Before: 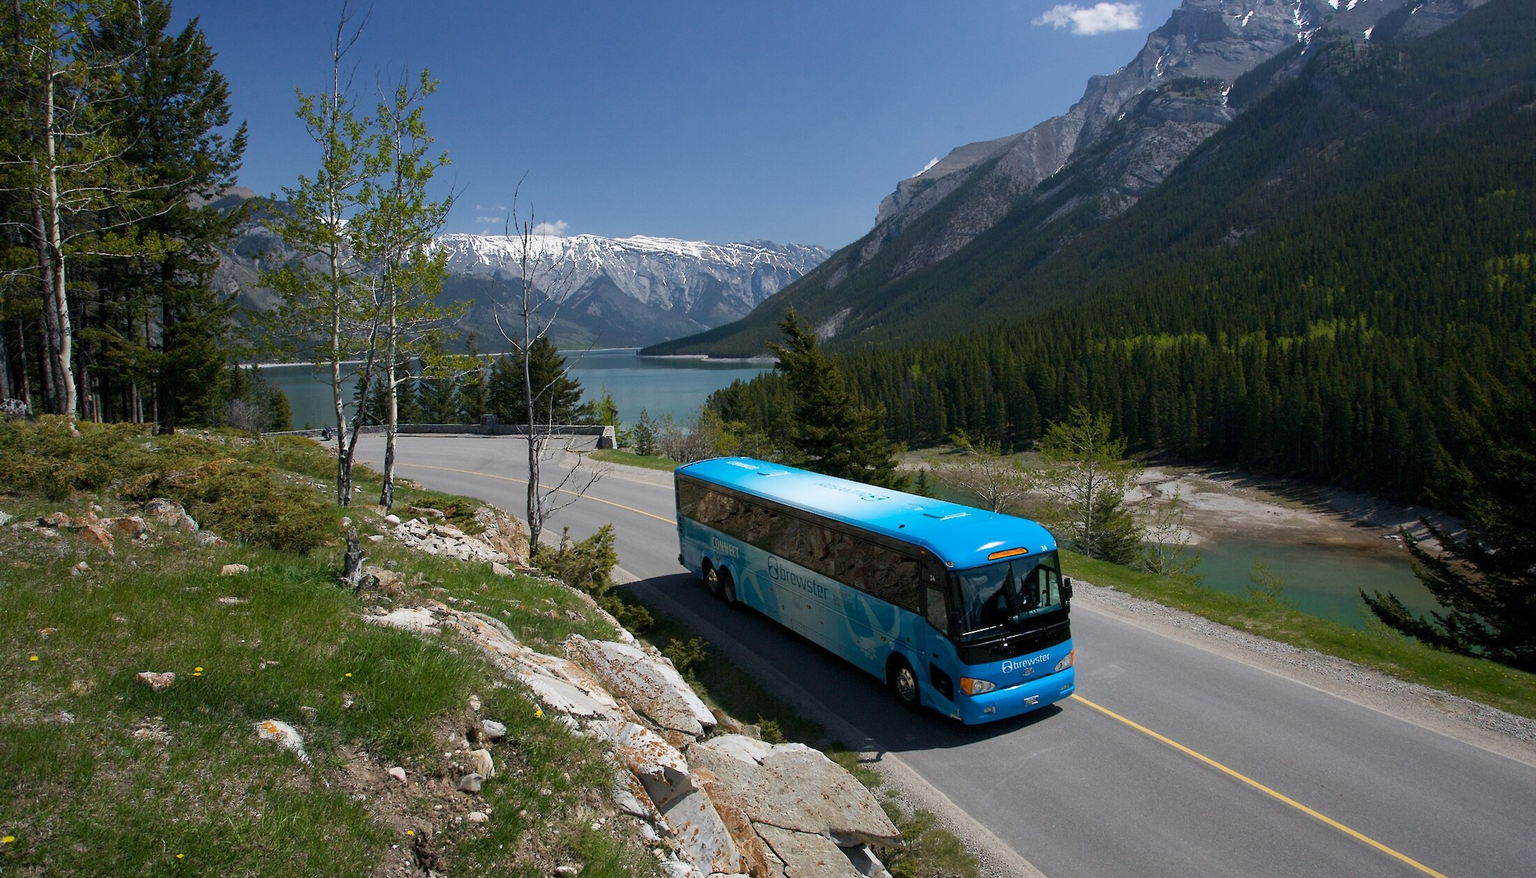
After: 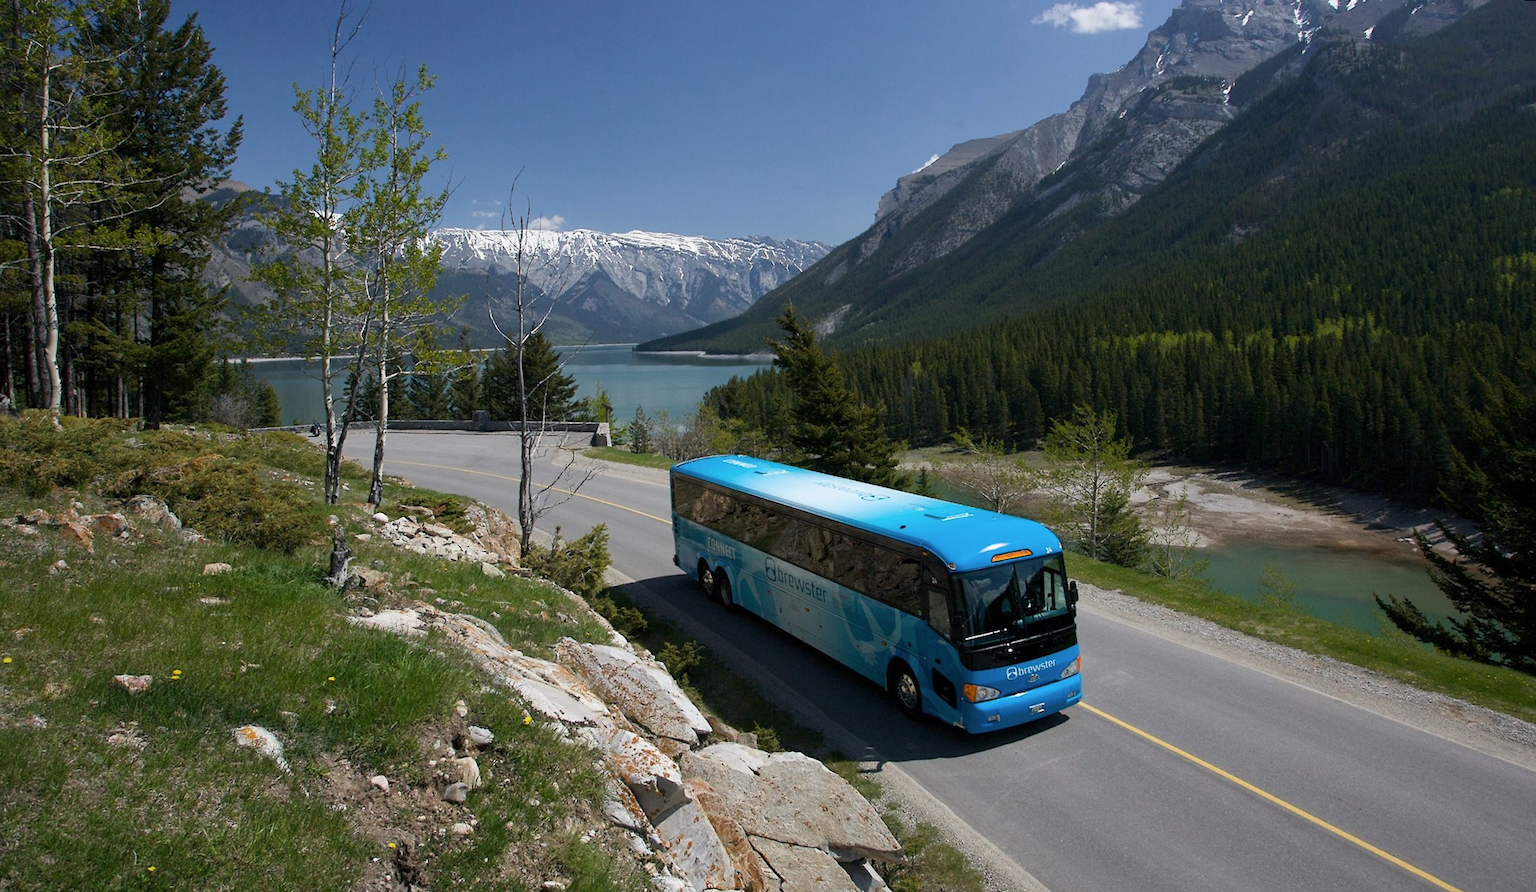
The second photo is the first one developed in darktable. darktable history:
contrast brightness saturation: saturation -0.05
rotate and perspective: rotation 0.226°, lens shift (vertical) -0.042, crop left 0.023, crop right 0.982, crop top 0.006, crop bottom 0.994
